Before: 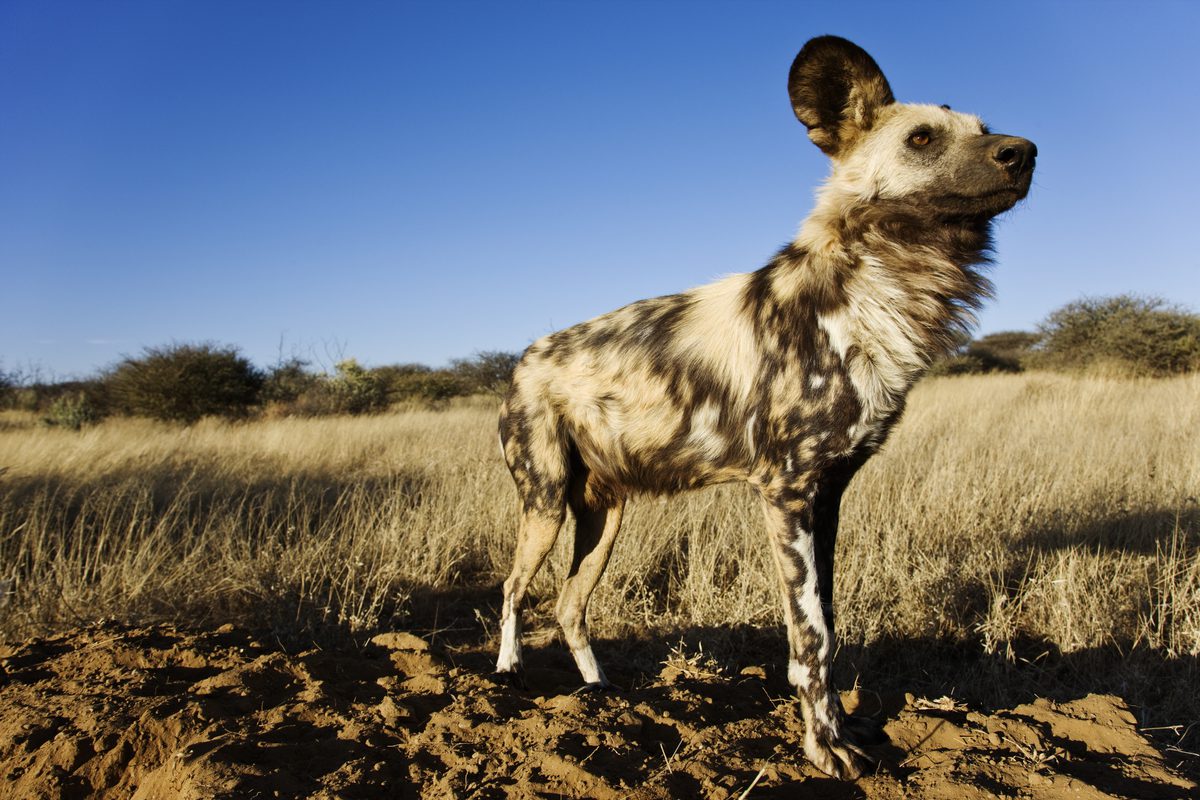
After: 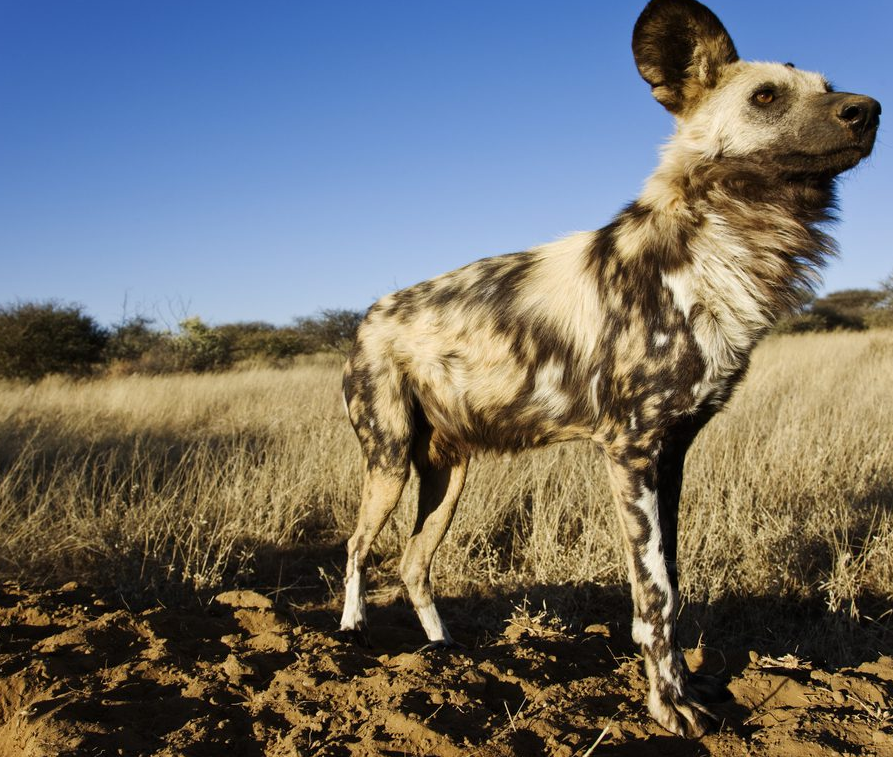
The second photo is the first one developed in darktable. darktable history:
crop and rotate: left 13.065%, top 5.264%, right 12.516%
